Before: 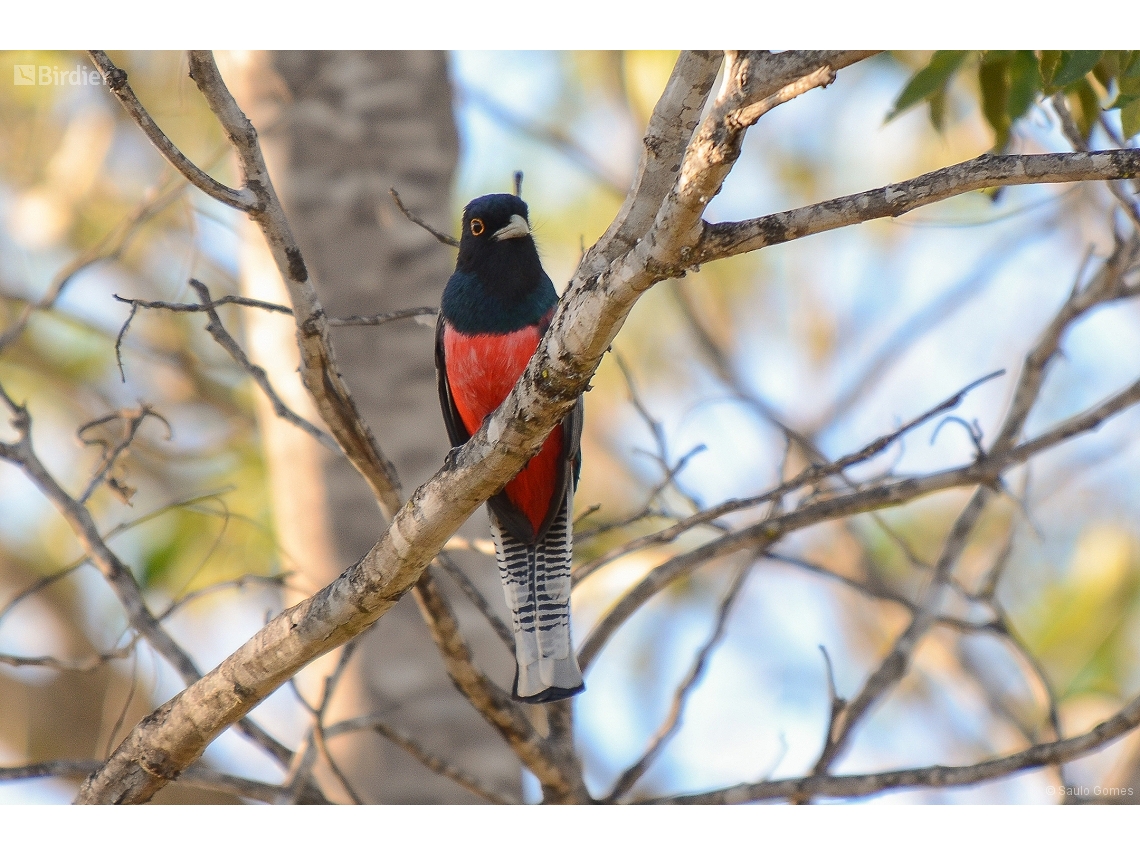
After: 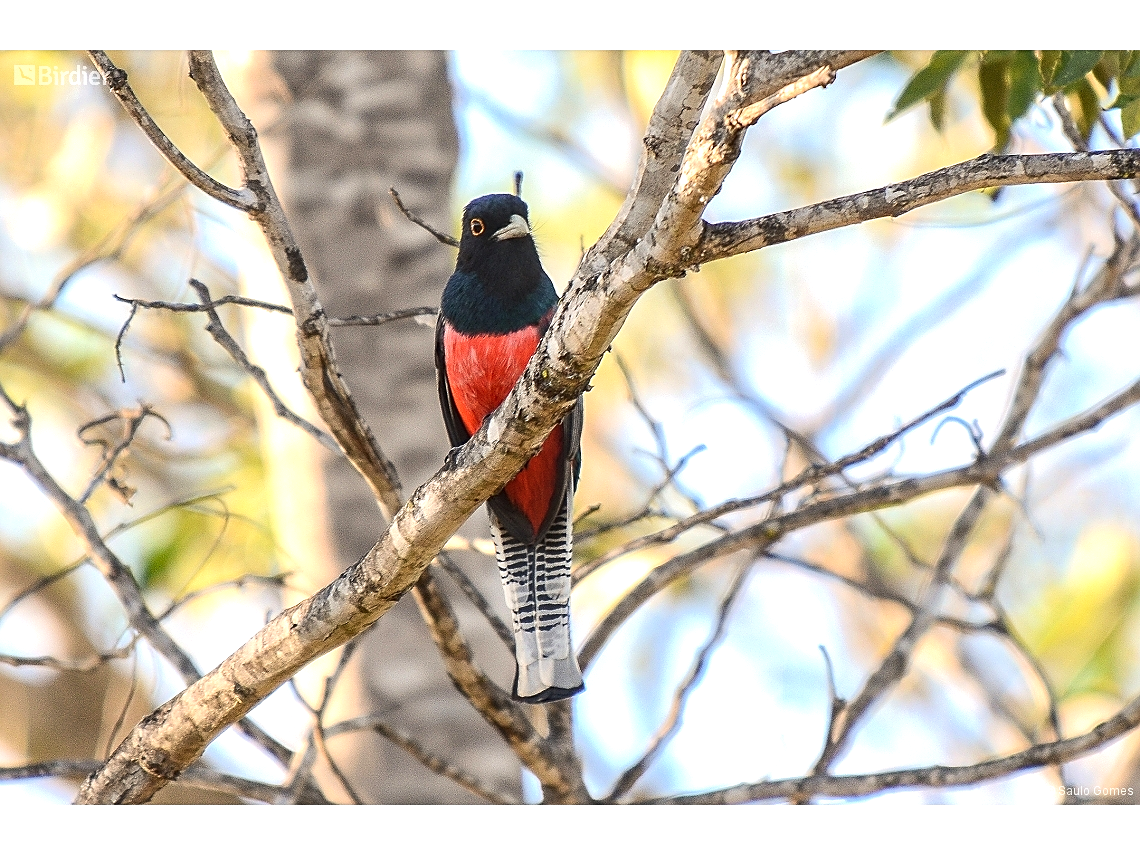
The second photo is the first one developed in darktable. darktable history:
tone equalizer: -8 EV 0.001 EV, -7 EV -0.002 EV, -6 EV 0.002 EV, -5 EV -0.029 EV, -4 EV -0.114 EV, -3 EV -0.164 EV, -2 EV 0.254 EV, -1 EV 0.712 EV, +0 EV 0.504 EV, smoothing diameter 24.79%, edges refinement/feathering 14.69, preserve details guided filter
local contrast: on, module defaults
sharpen: on, module defaults
